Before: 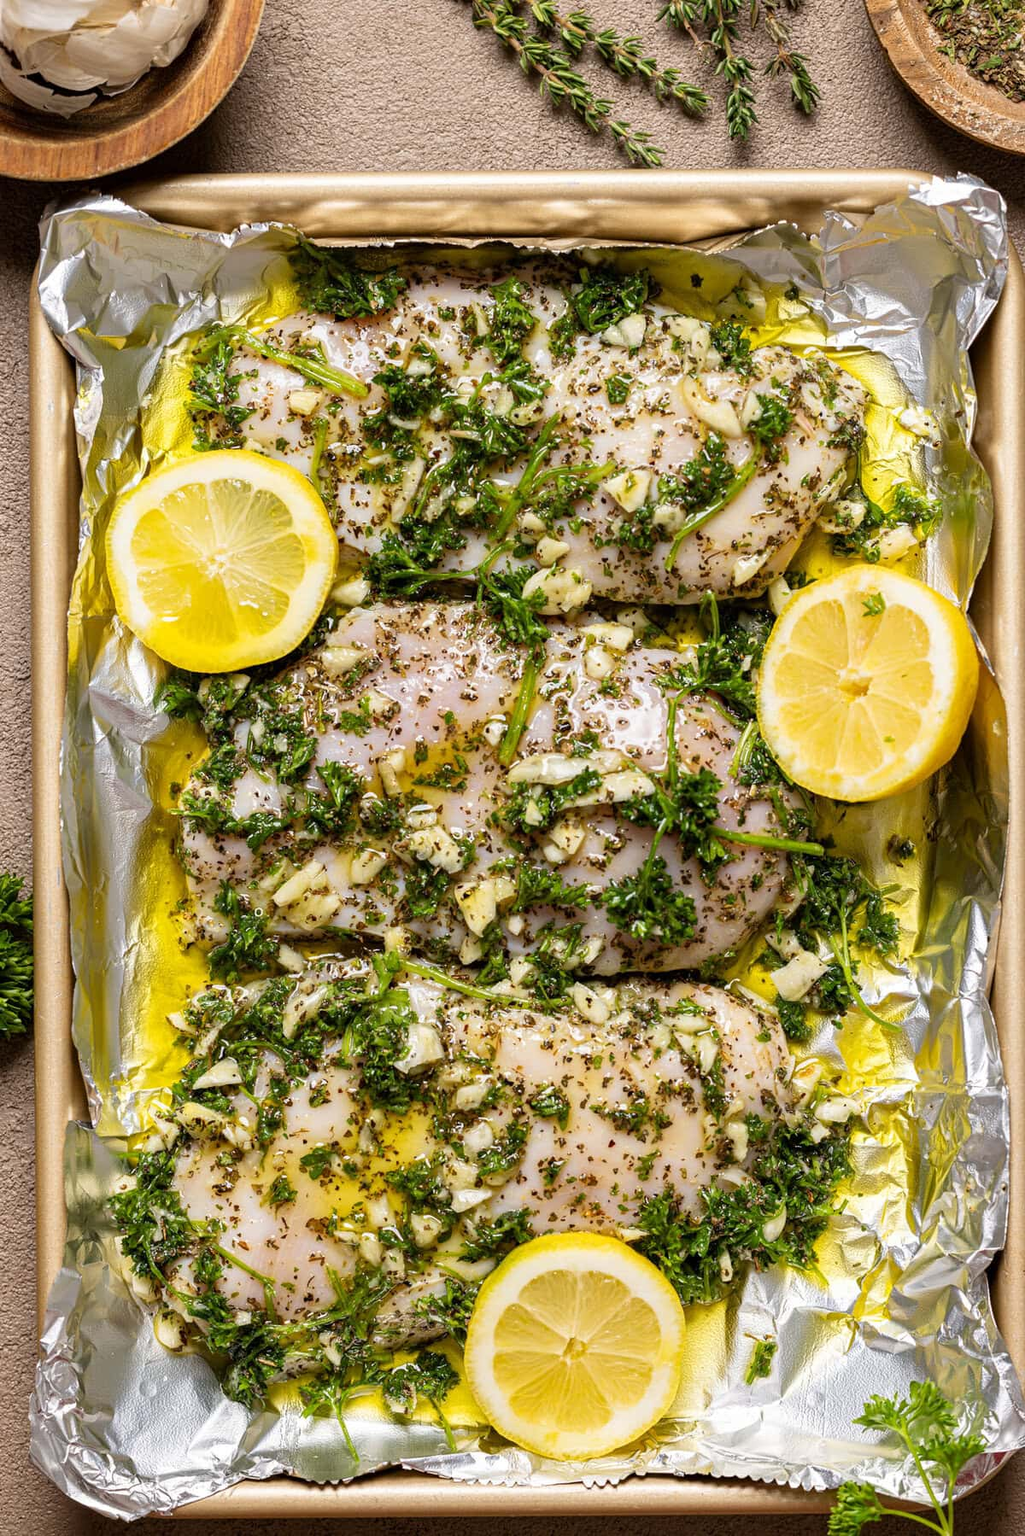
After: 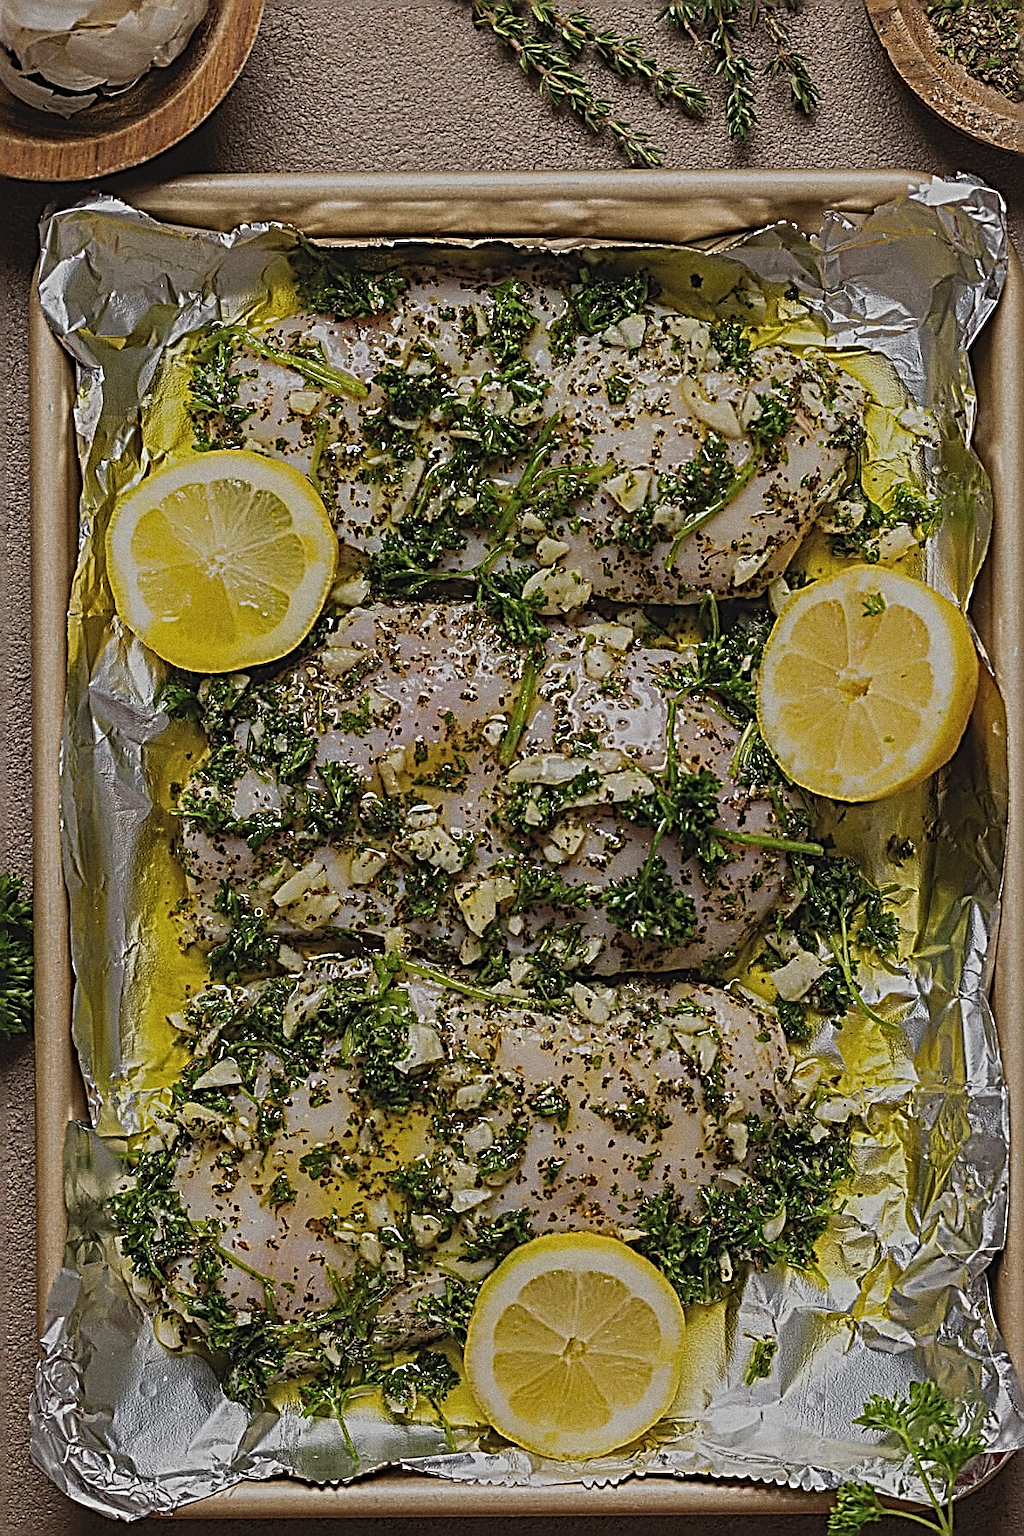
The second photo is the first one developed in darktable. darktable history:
exposure: black level correction -0.016, exposure -1.018 EV, compensate highlight preservation false
base curve: curves: ch0 [(0, 0) (0.303, 0.277) (1, 1)]
grain: coarseness 0.09 ISO, strength 40%
sharpen: radius 3.158, amount 1.731
